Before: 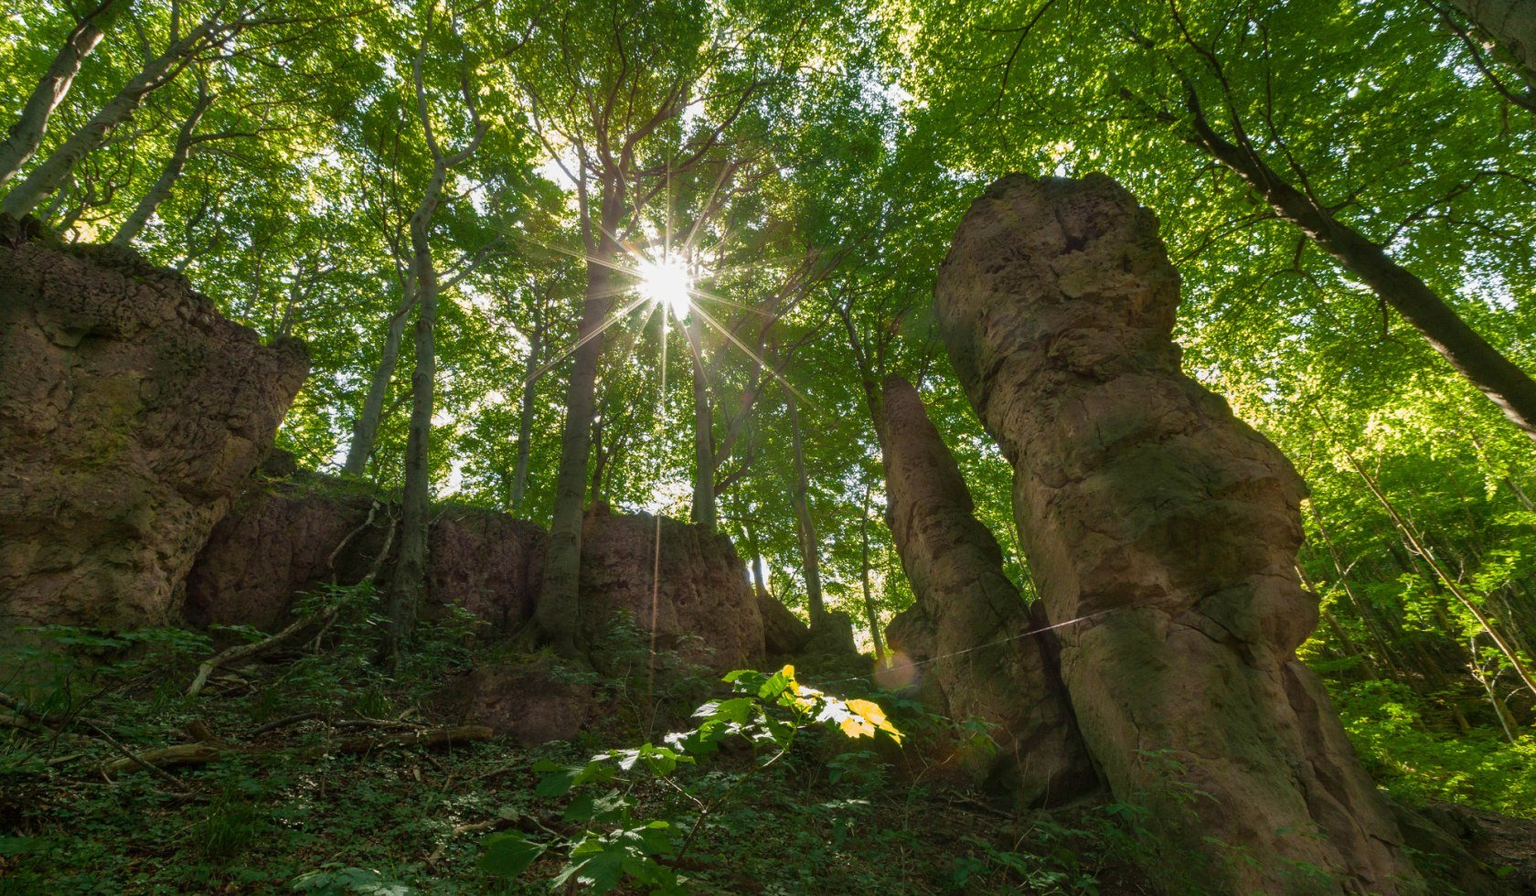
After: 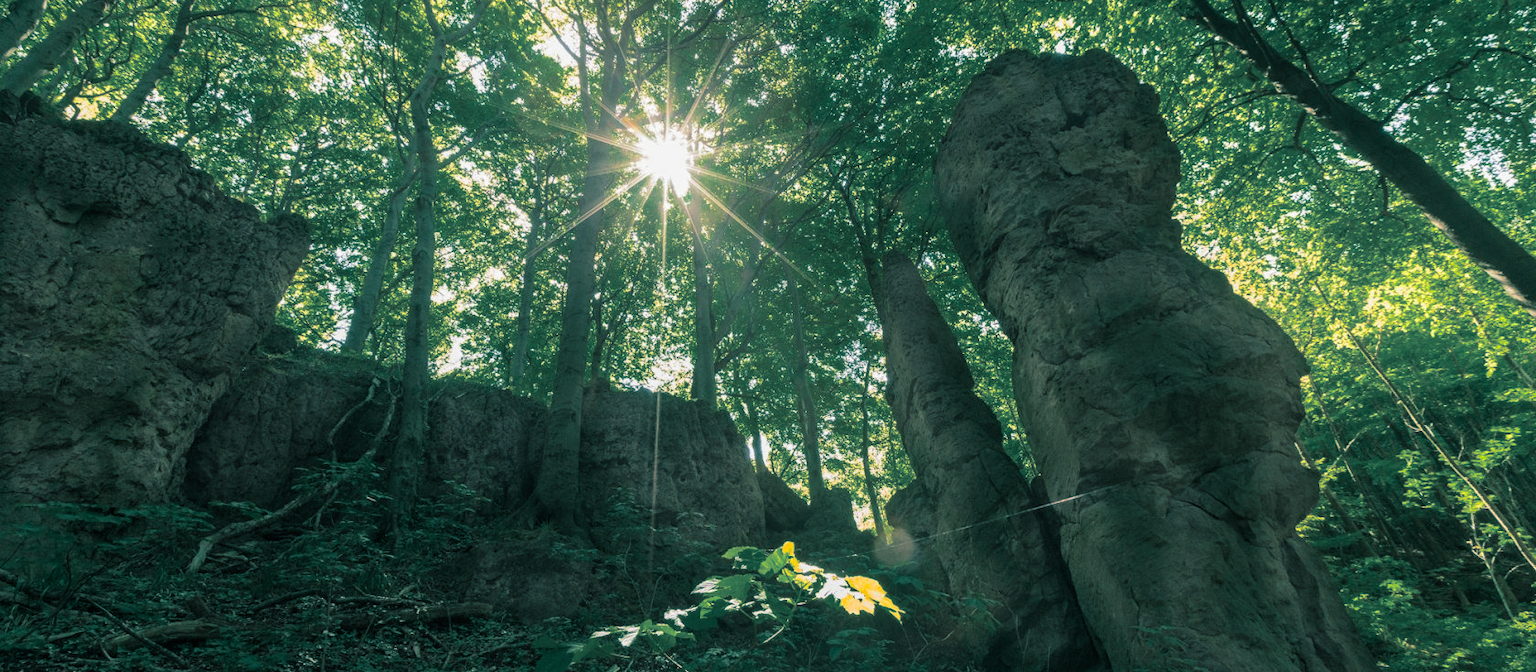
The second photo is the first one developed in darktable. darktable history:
bloom: size 16%, threshold 98%, strength 20%
split-toning: shadows › hue 183.6°, shadows › saturation 0.52, highlights › hue 0°, highlights › saturation 0
crop: top 13.819%, bottom 11.169%
haze removal: adaptive false
